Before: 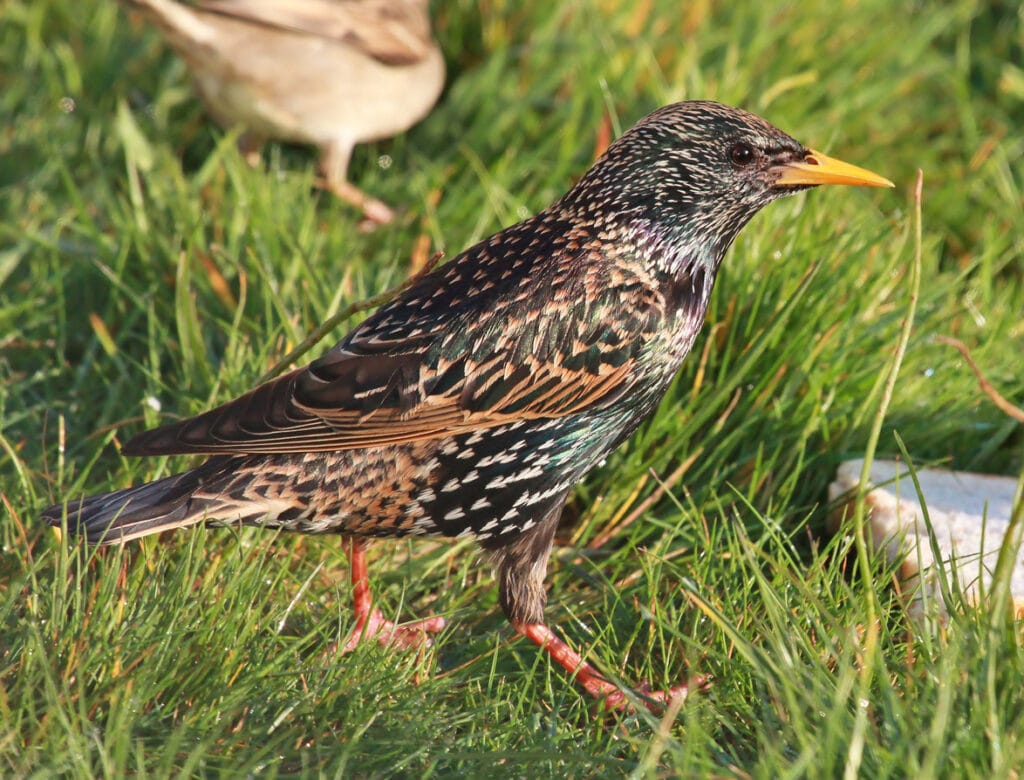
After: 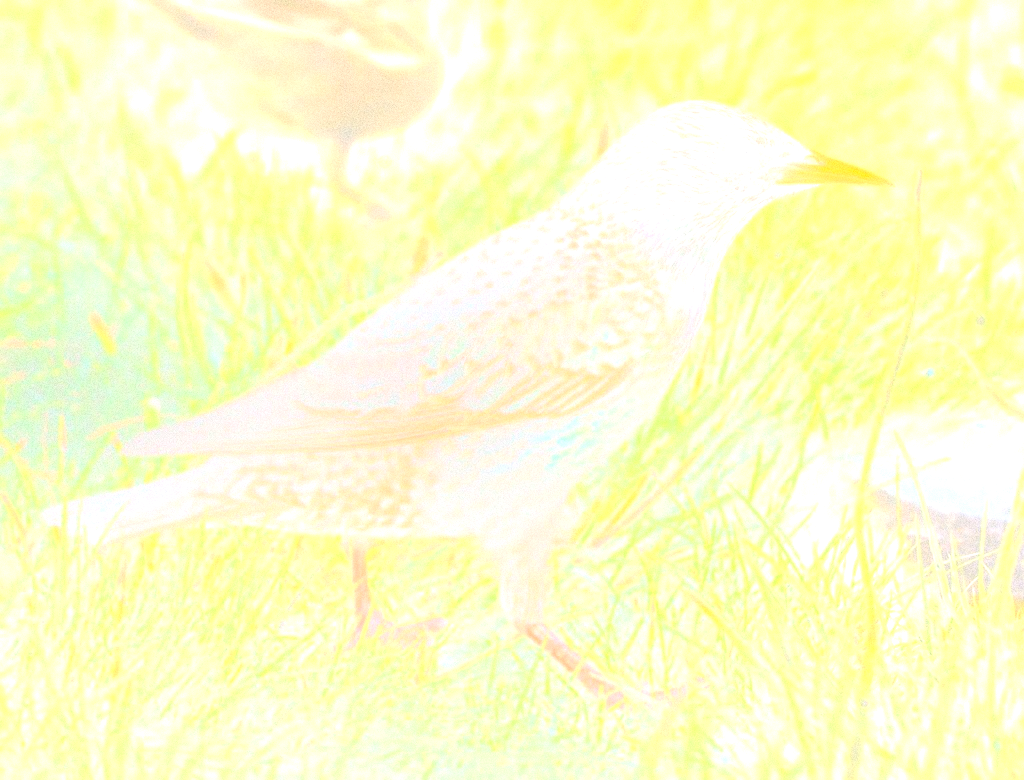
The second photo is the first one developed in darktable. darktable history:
grain: coarseness 14.49 ISO, strength 48.04%, mid-tones bias 35%
local contrast: detail 130%
bloom: size 25%, threshold 5%, strength 90%
exposure: black level correction 0, exposure 0.7 EV, compensate exposure bias true, compensate highlight preservation false
